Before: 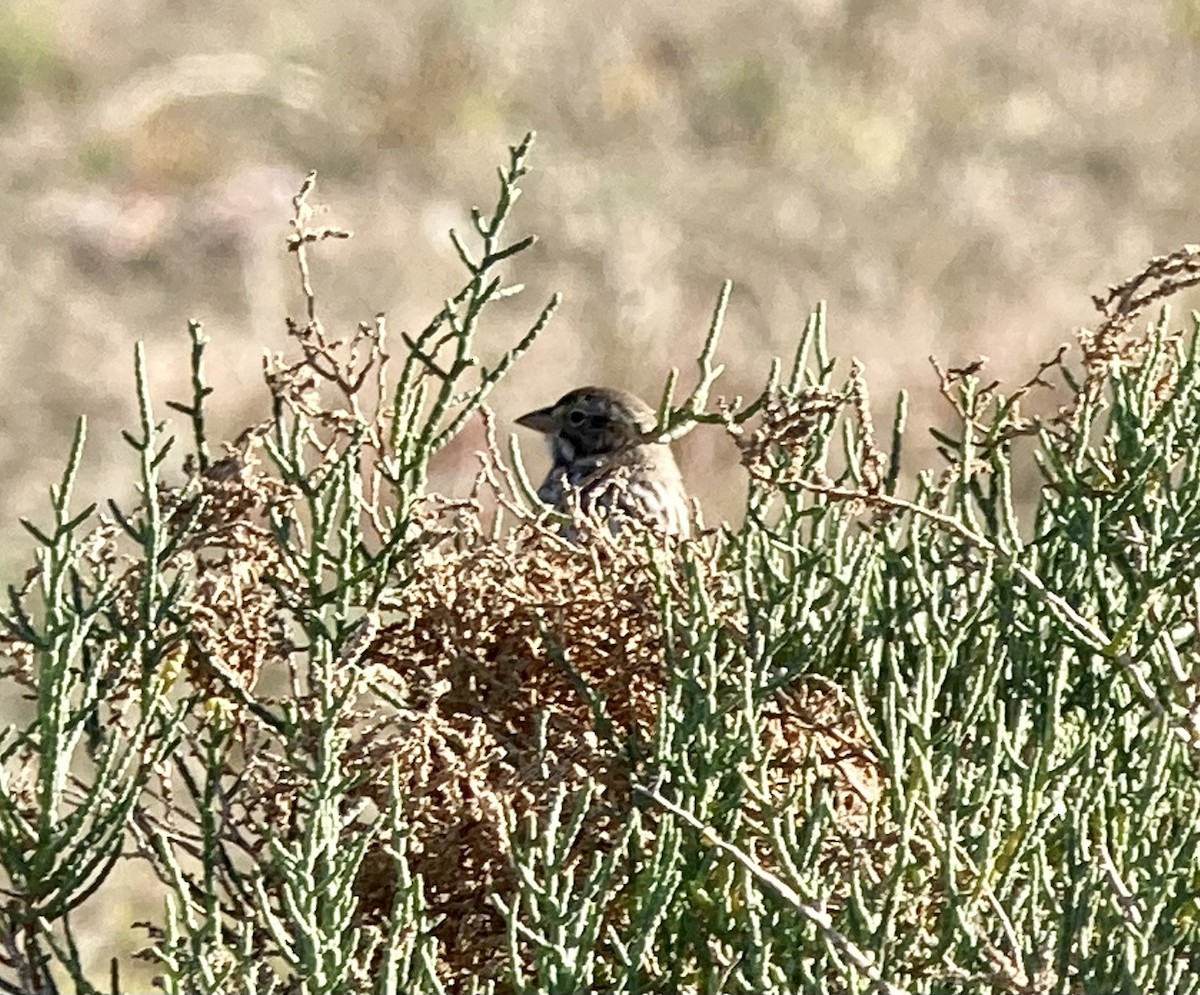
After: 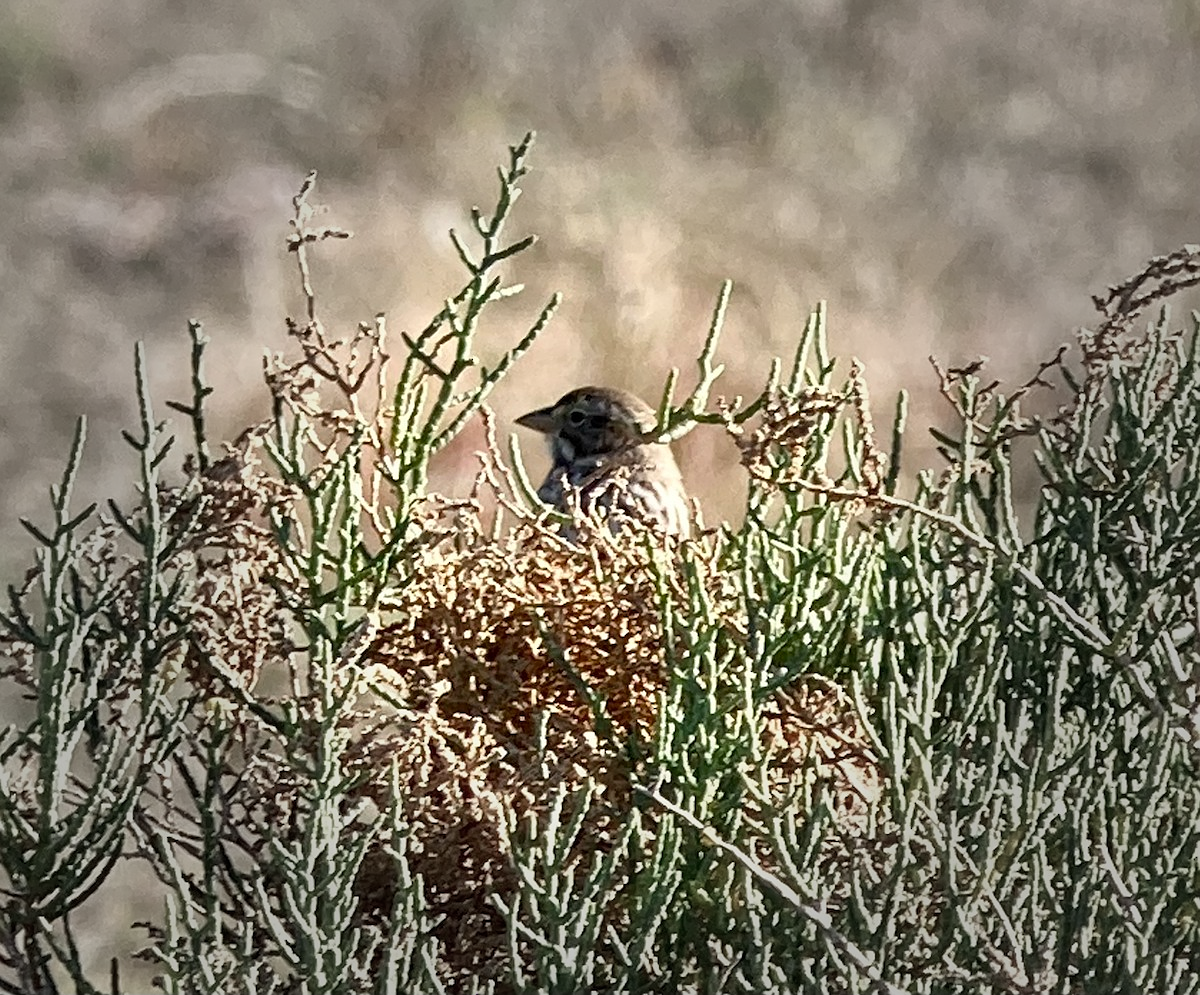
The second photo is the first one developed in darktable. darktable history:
sharpen: radius 1
vignetting: fall-off start 40%, fall-off radius 40%
